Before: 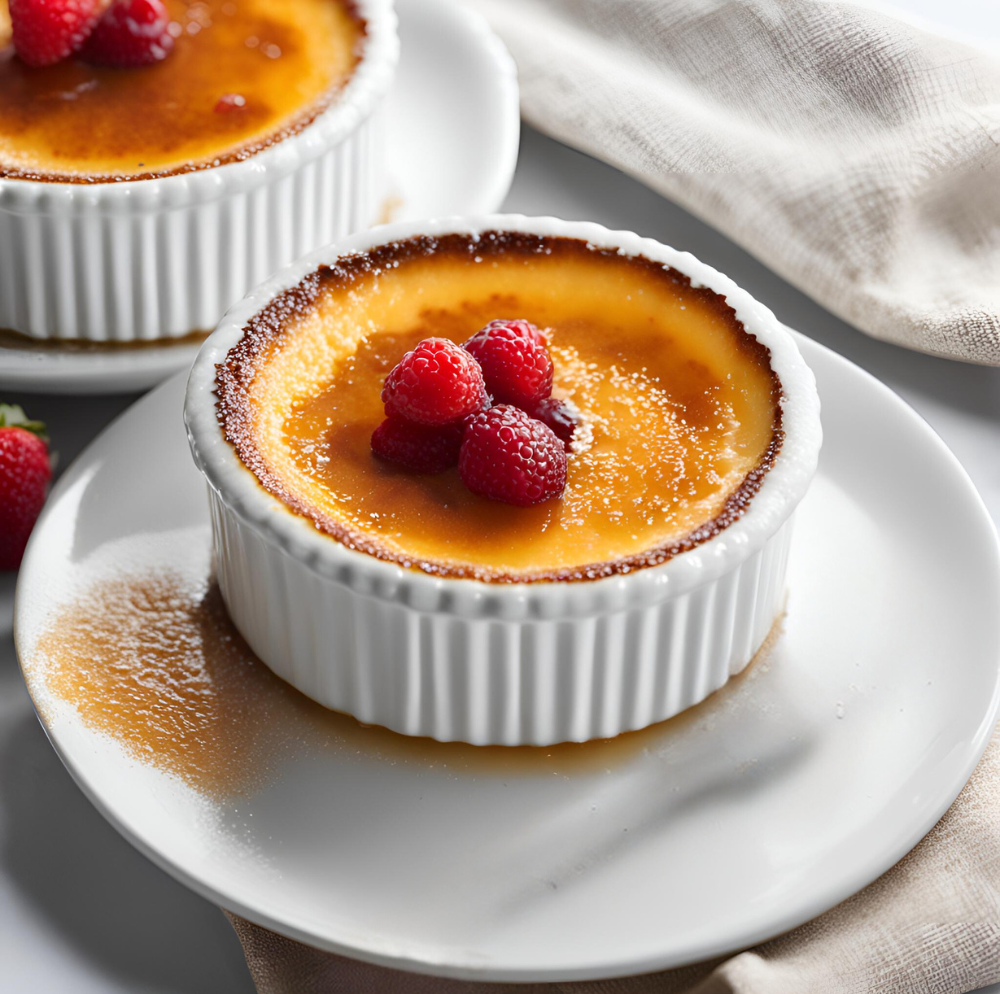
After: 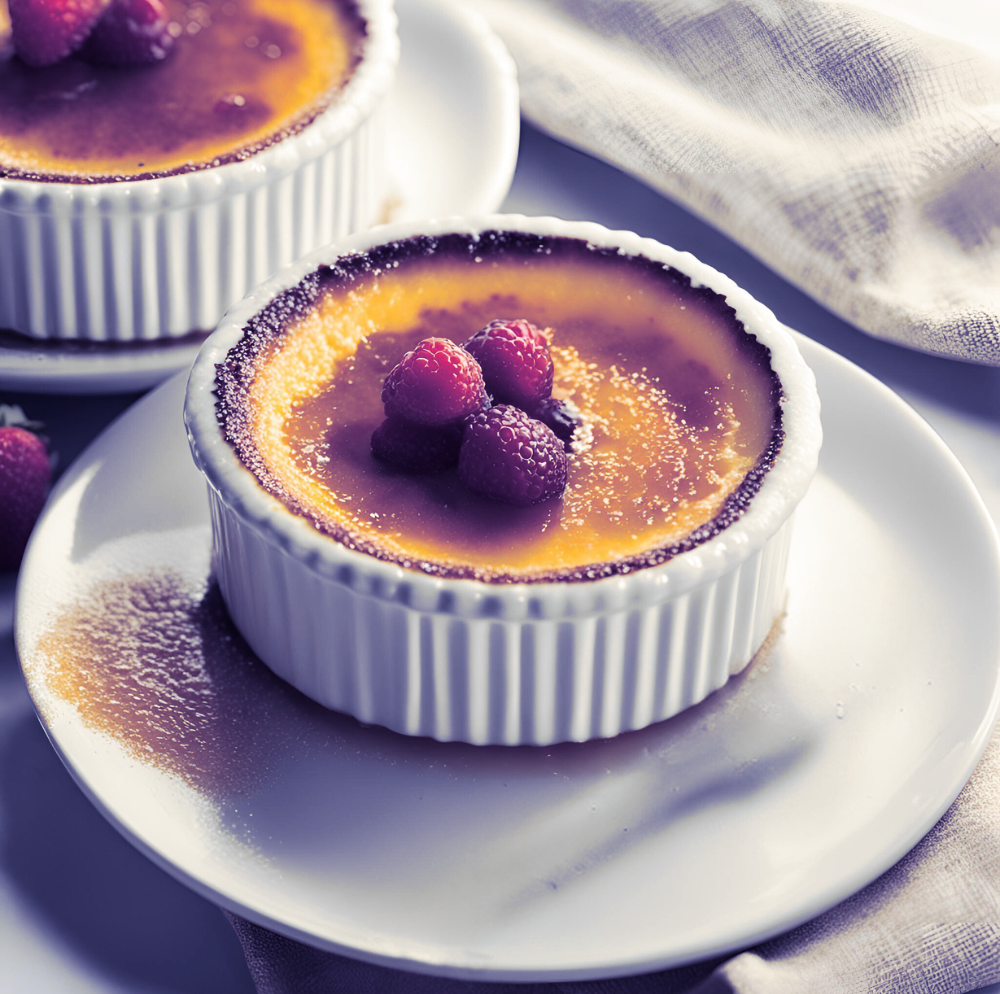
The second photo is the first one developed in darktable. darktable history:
split-toning: shadows › hue 242.67°, shadows › saturation 0.733, highlights › hue 45.33°, highlights › saturation 0.667, balance -53.304, compress 21.15%
exposure: black level correction 0.002, compensate highlight preservation false
